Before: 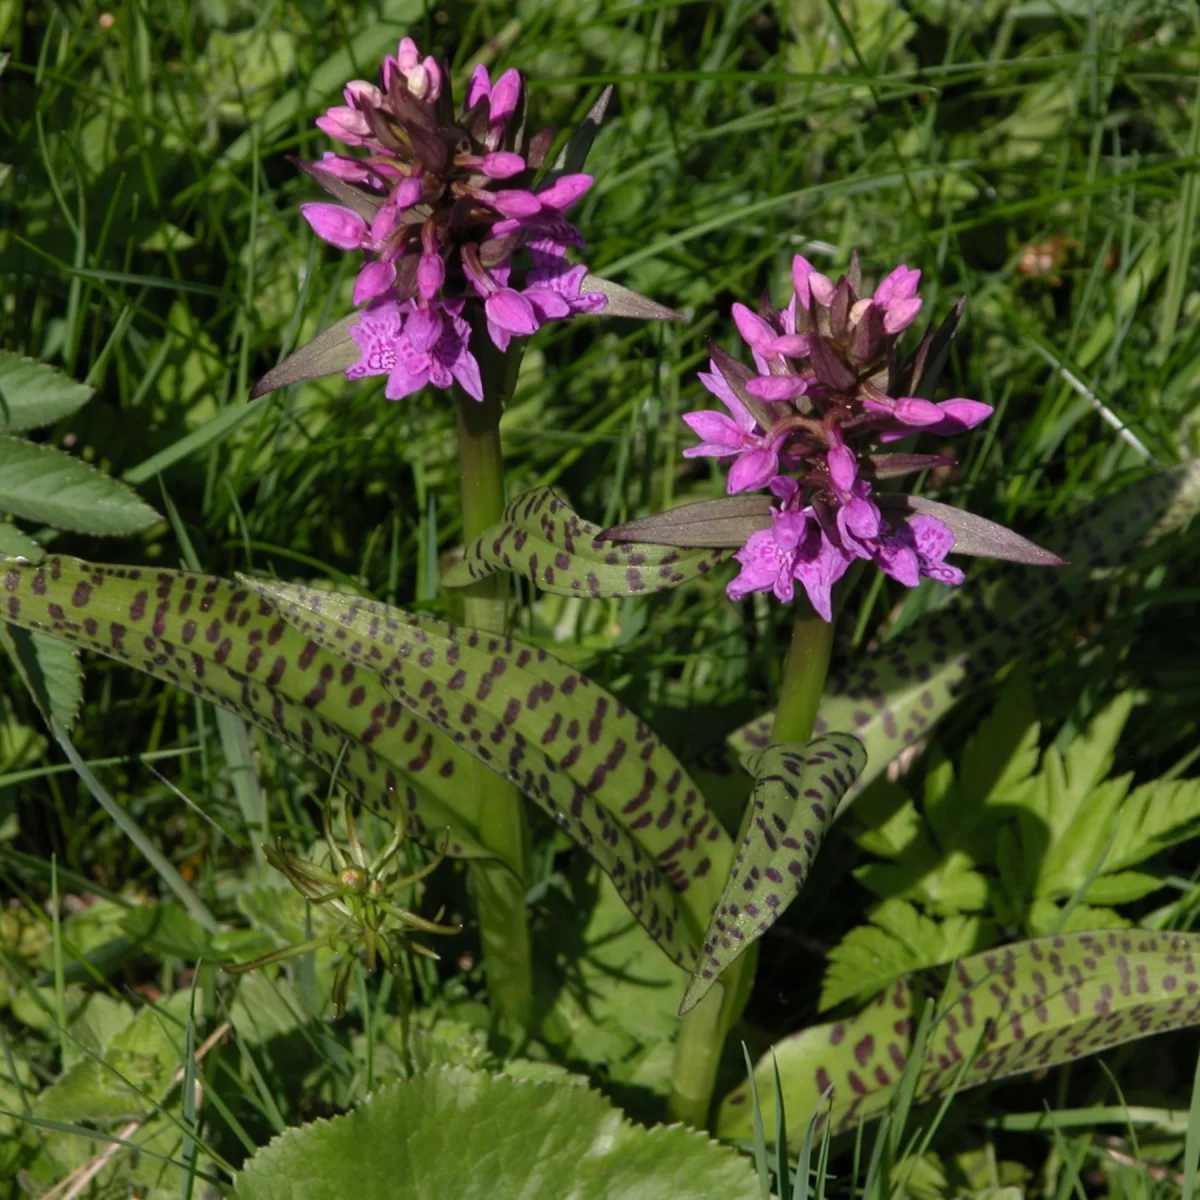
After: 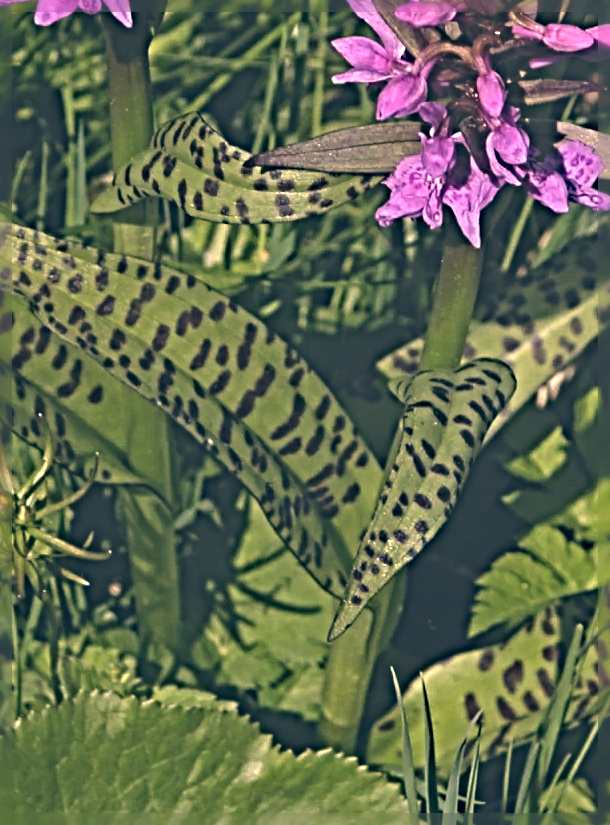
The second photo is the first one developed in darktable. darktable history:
color correction: highlights a* 10.36, highlights b* 14.65, shadows a* -9.72, shadows b* -15.05
crop and rotate: left 29.325%, top 31.216%, right 19.841%
exposure: black level correction -0.039, exposure 0.063 EV, compensate highlight preservation false
sharpen: radius 6.296, amount 1.792, threshold 0.168
shadows and highlights: radius 124.43, shadows 98.53, white point adjustment -3.1, highlights -99.56, soften with gaussian
